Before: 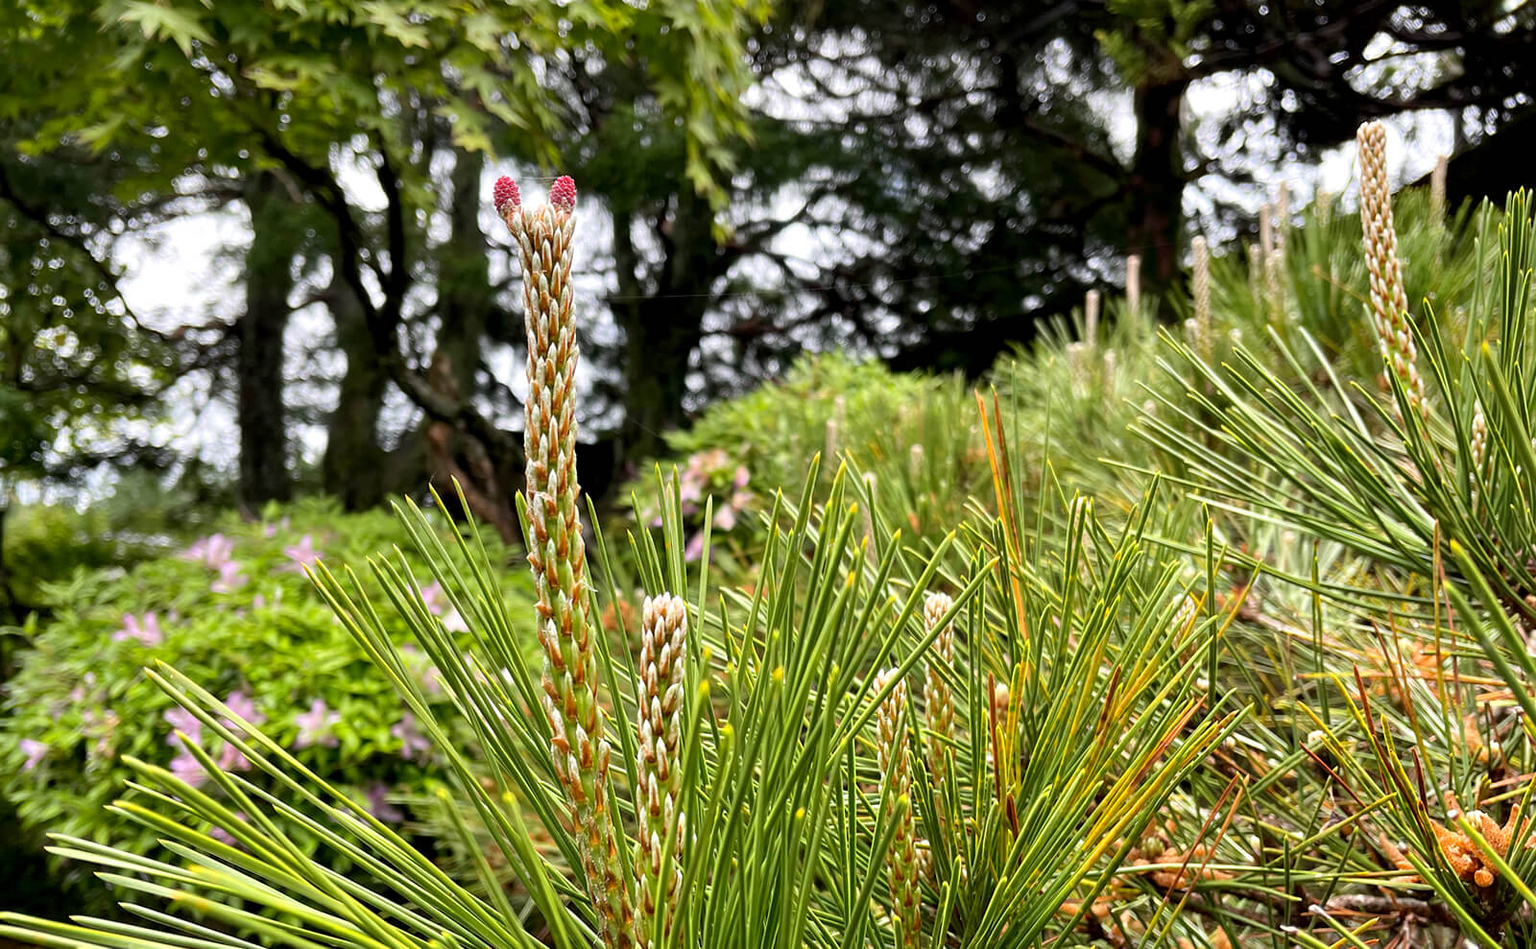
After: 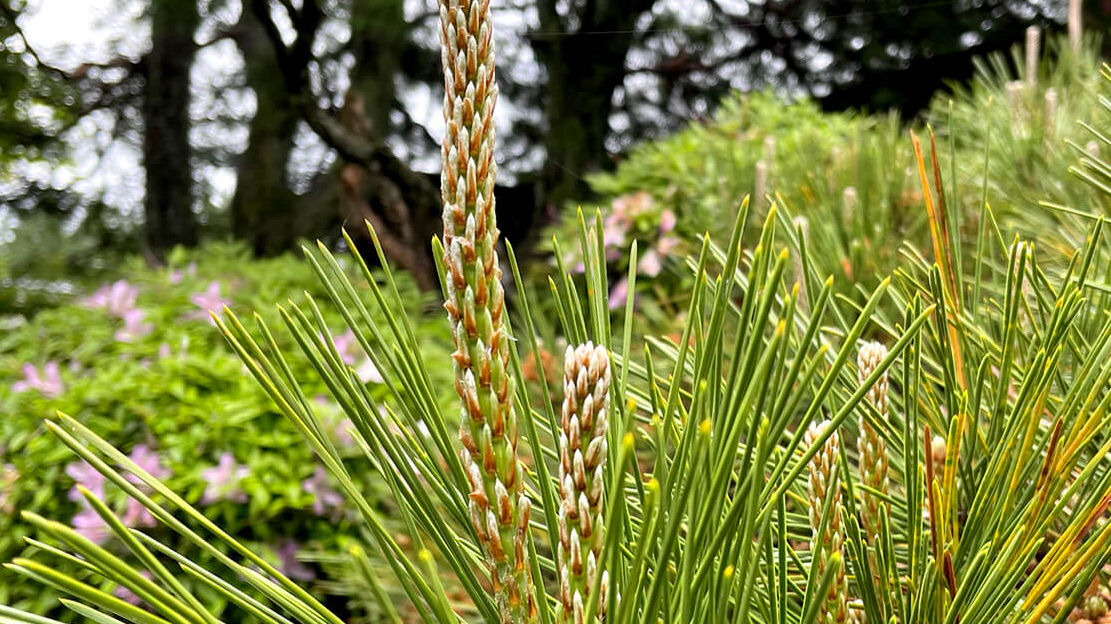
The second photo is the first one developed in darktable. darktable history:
crop: left 6.617%, top 27.987%, right 23.909%, bottom 8.903%
